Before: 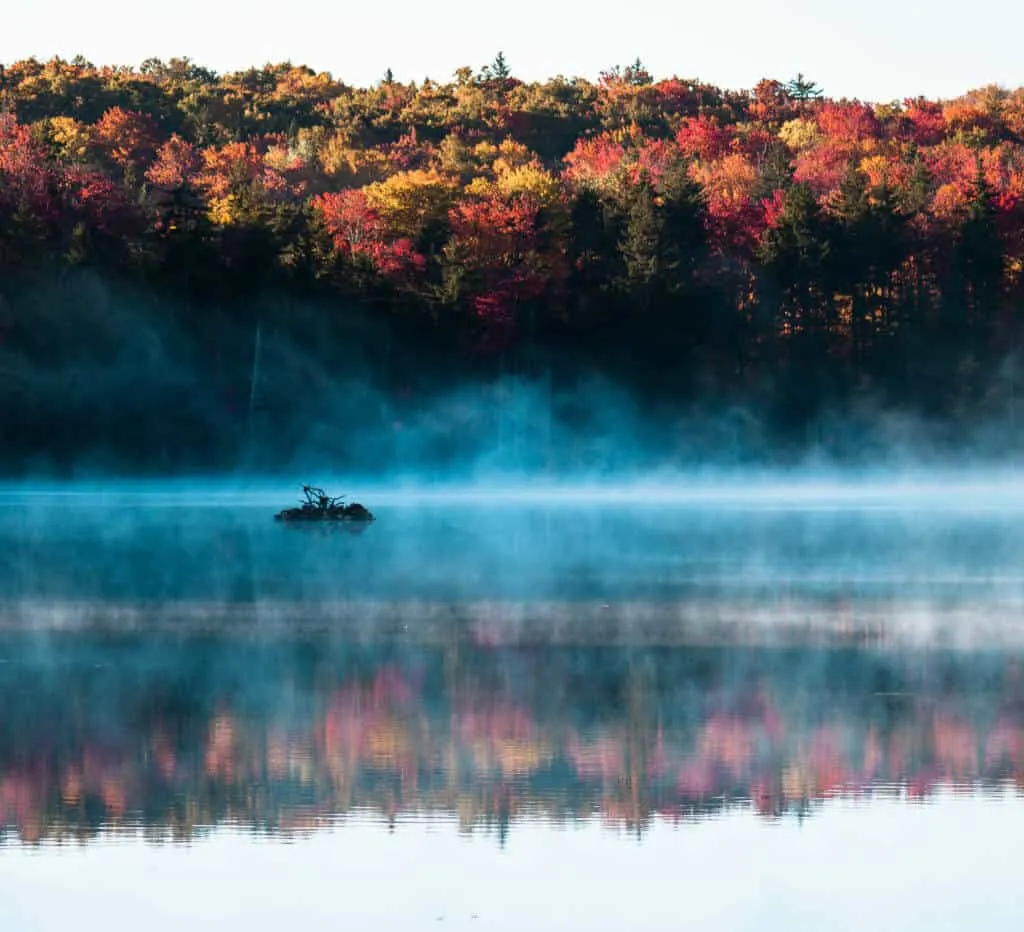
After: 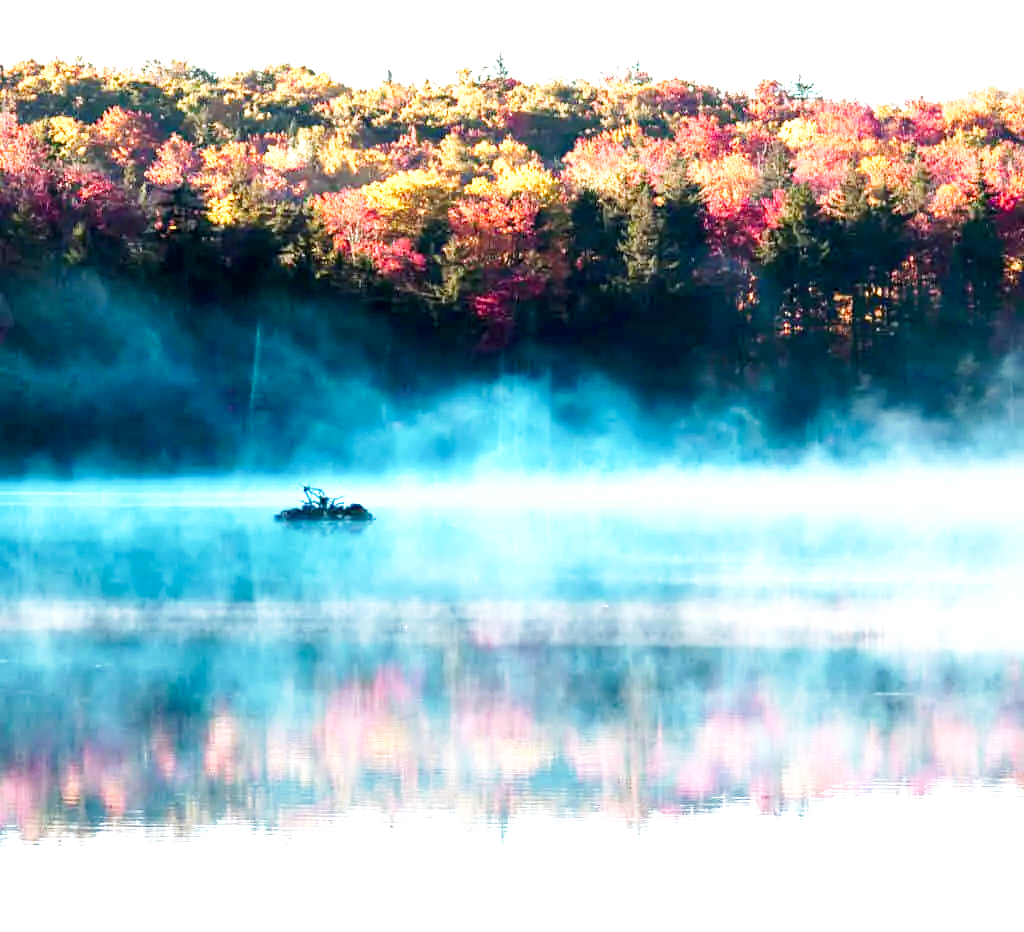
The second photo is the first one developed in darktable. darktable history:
exposure: black level correction 0.002, exposure 1.318 EV, compensate highlight preservation false
base curve: curves: ch0 [(0, 0) (0.005, 0.002) (0.15, 0.3) (0.4, 0.7) (0.75, 0.95) (1, 1)], preserve colors none
